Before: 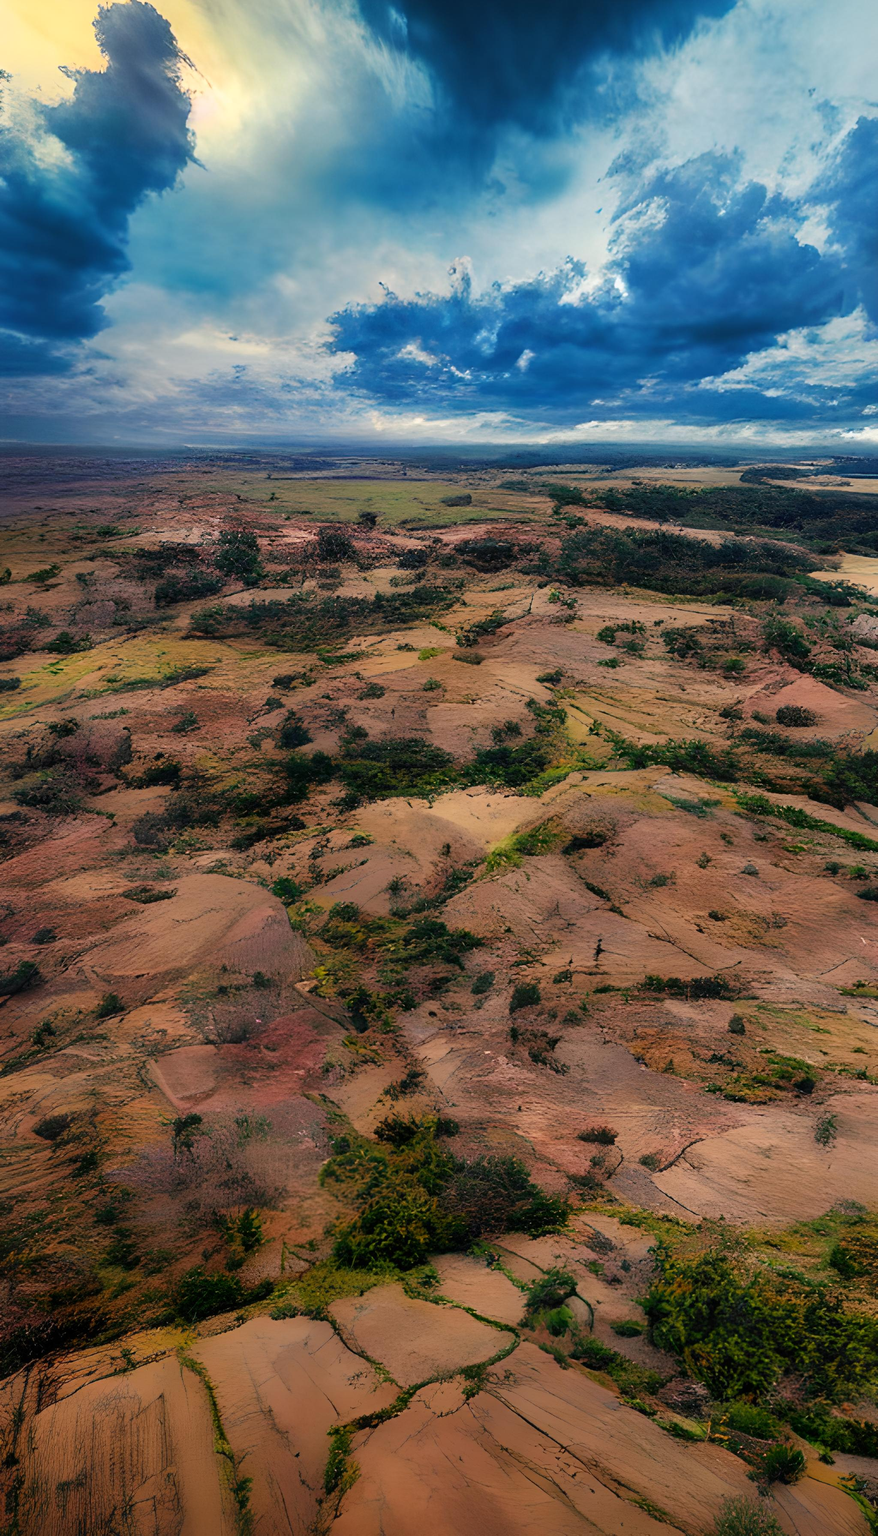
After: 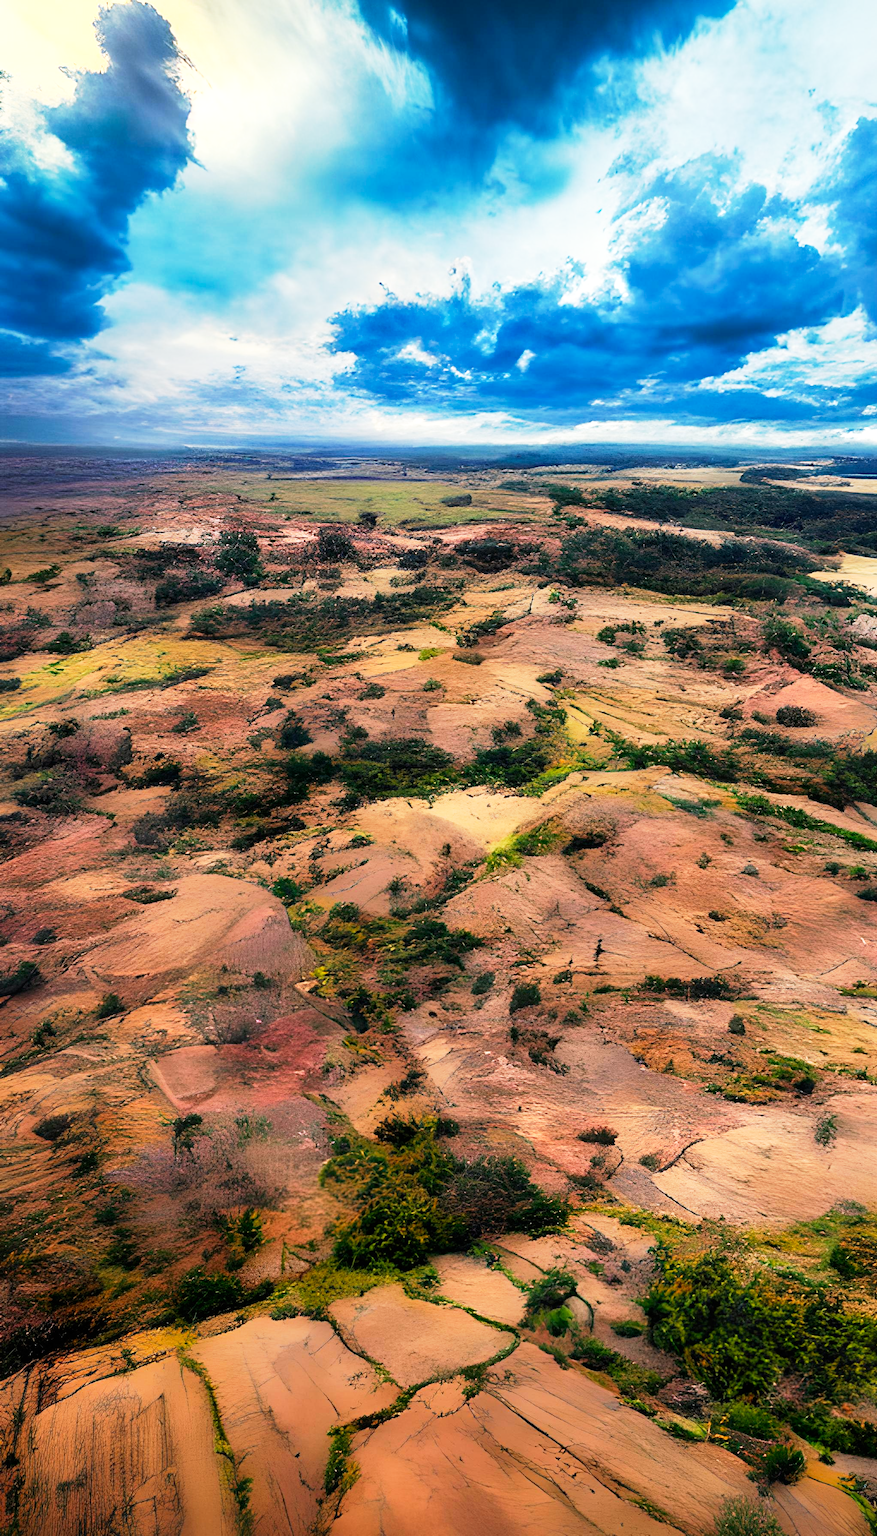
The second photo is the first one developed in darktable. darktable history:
tone equalizer: edges refinement/feathering 500, mask exposure compensation -1.57 EV, preserve details no
base curve: curves: ch0 [(0, 0) (0.005, 0.002) (0.193, 0.295) (0.399, 0.664) (0.75, 0.928) (1, 1)], preserve colors none
exposure: black level correction 0, exposure 0.394 EV, compensate highlight preservation false
